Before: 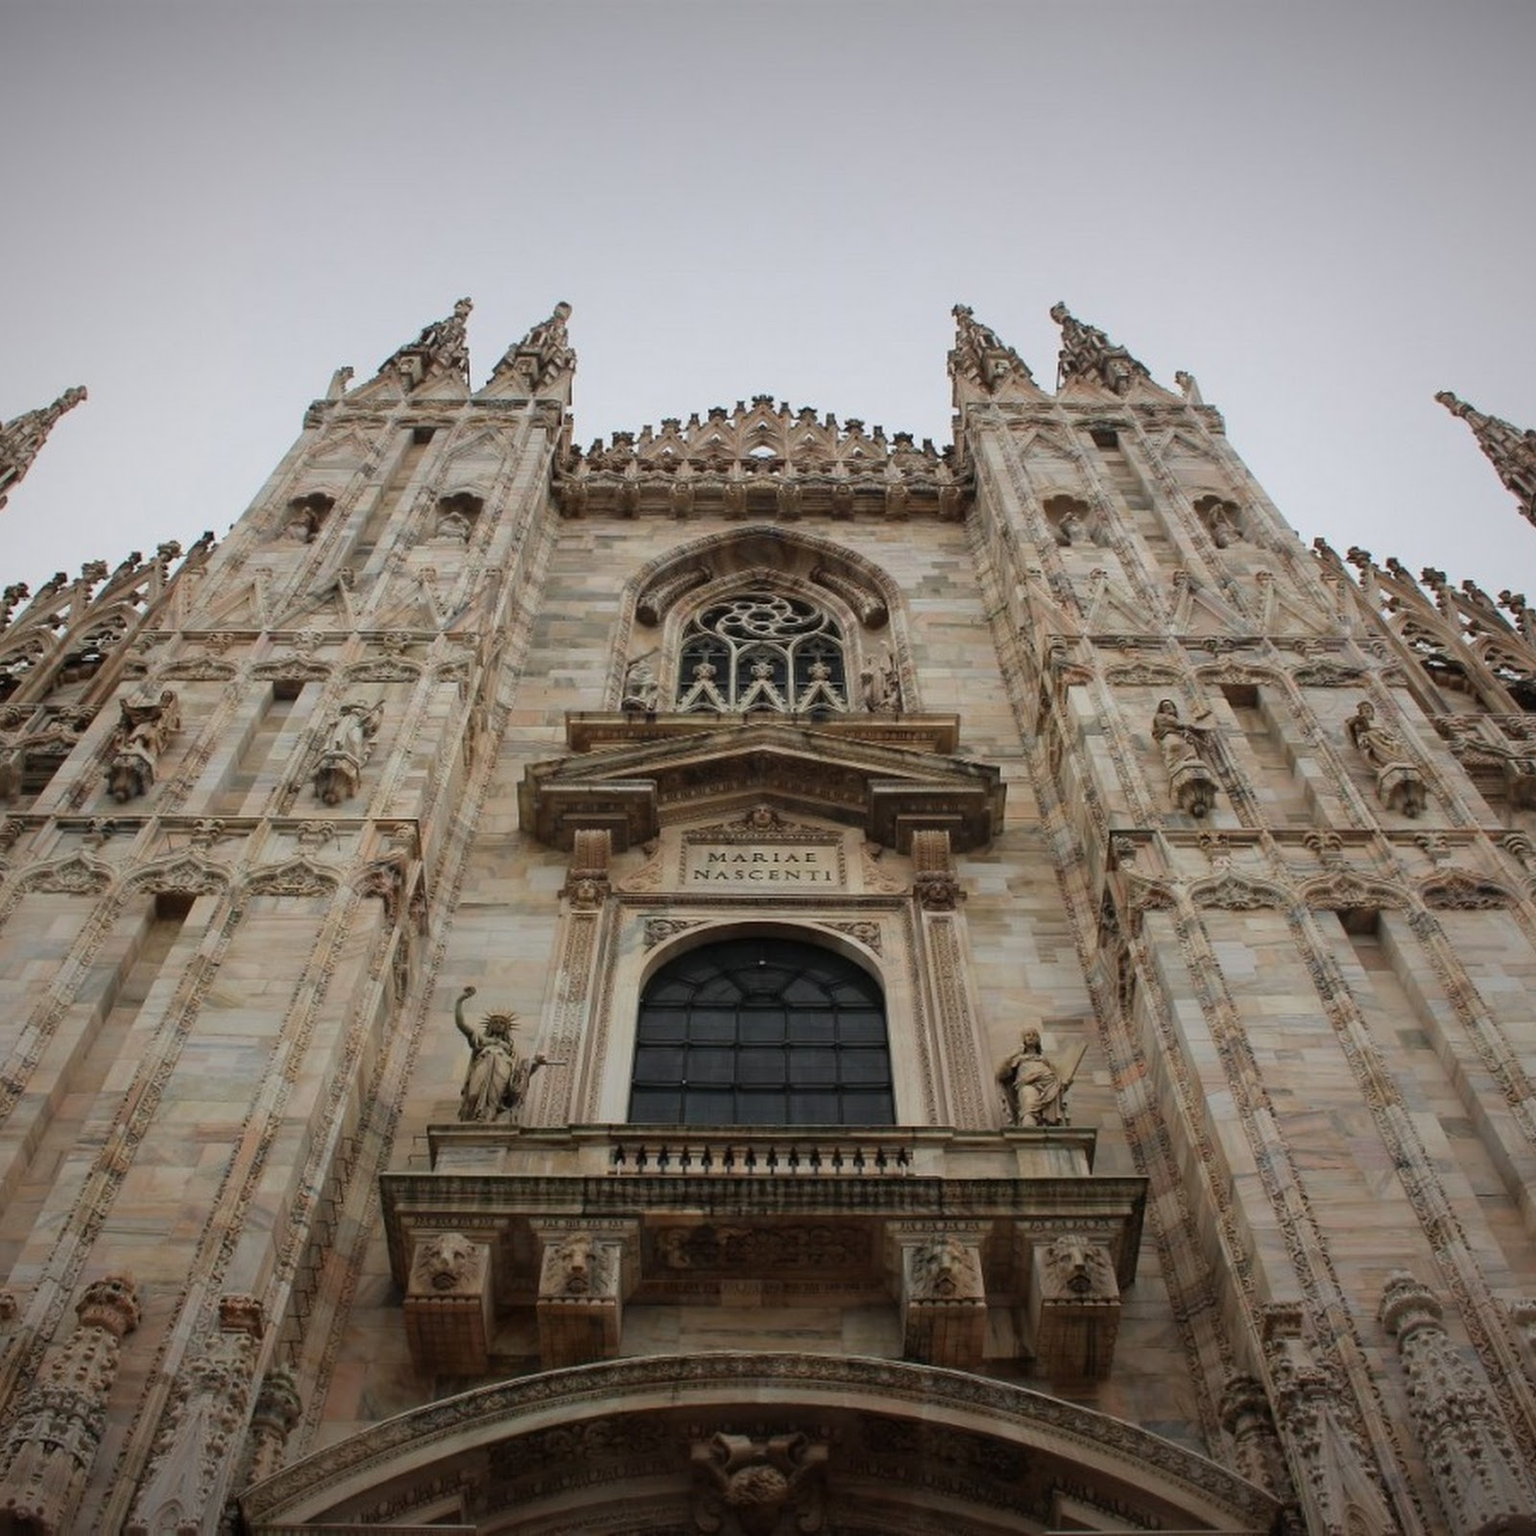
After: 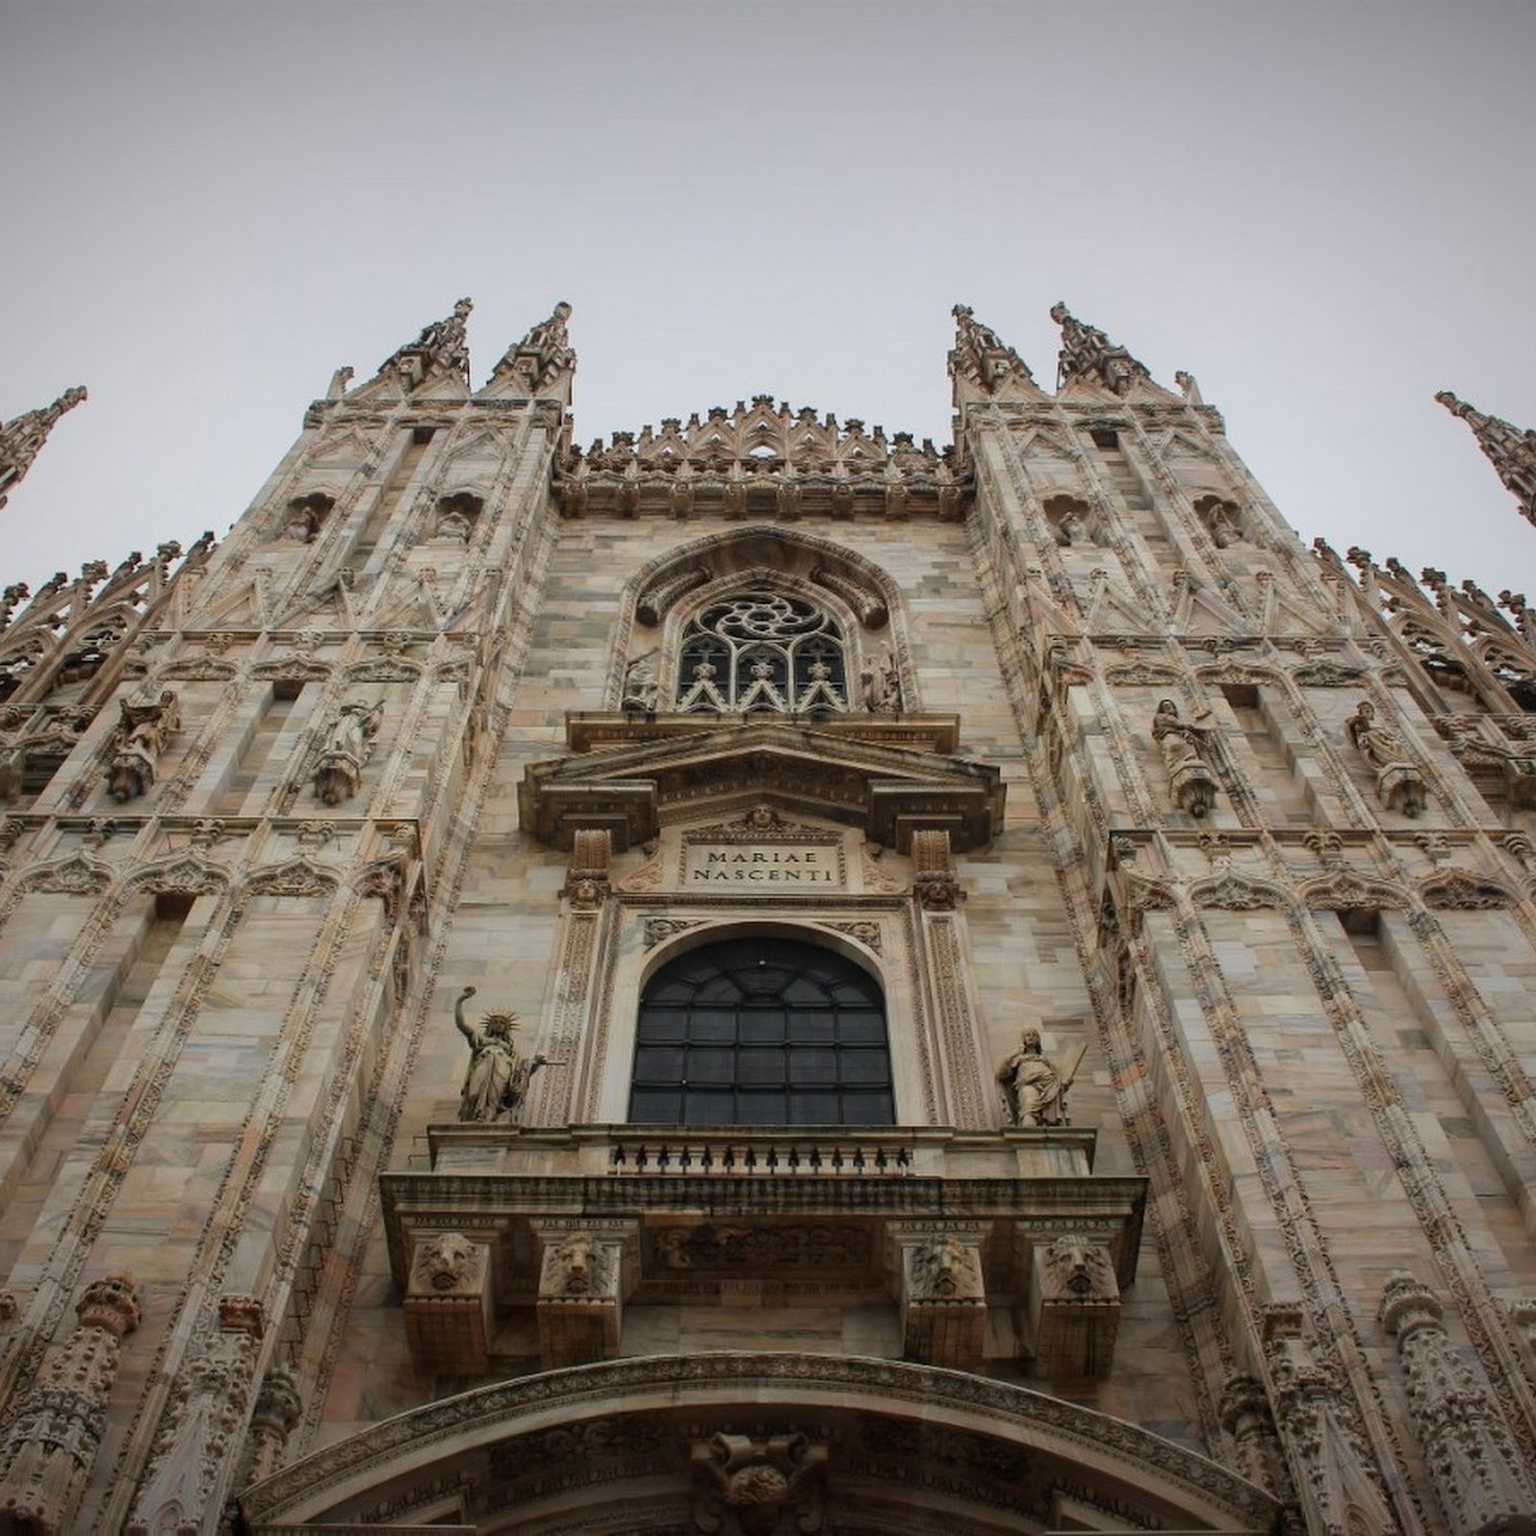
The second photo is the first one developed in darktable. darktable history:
local contrast: detail 110%
contrast brightness saturation: contrast 0.08, saturation 0.02
